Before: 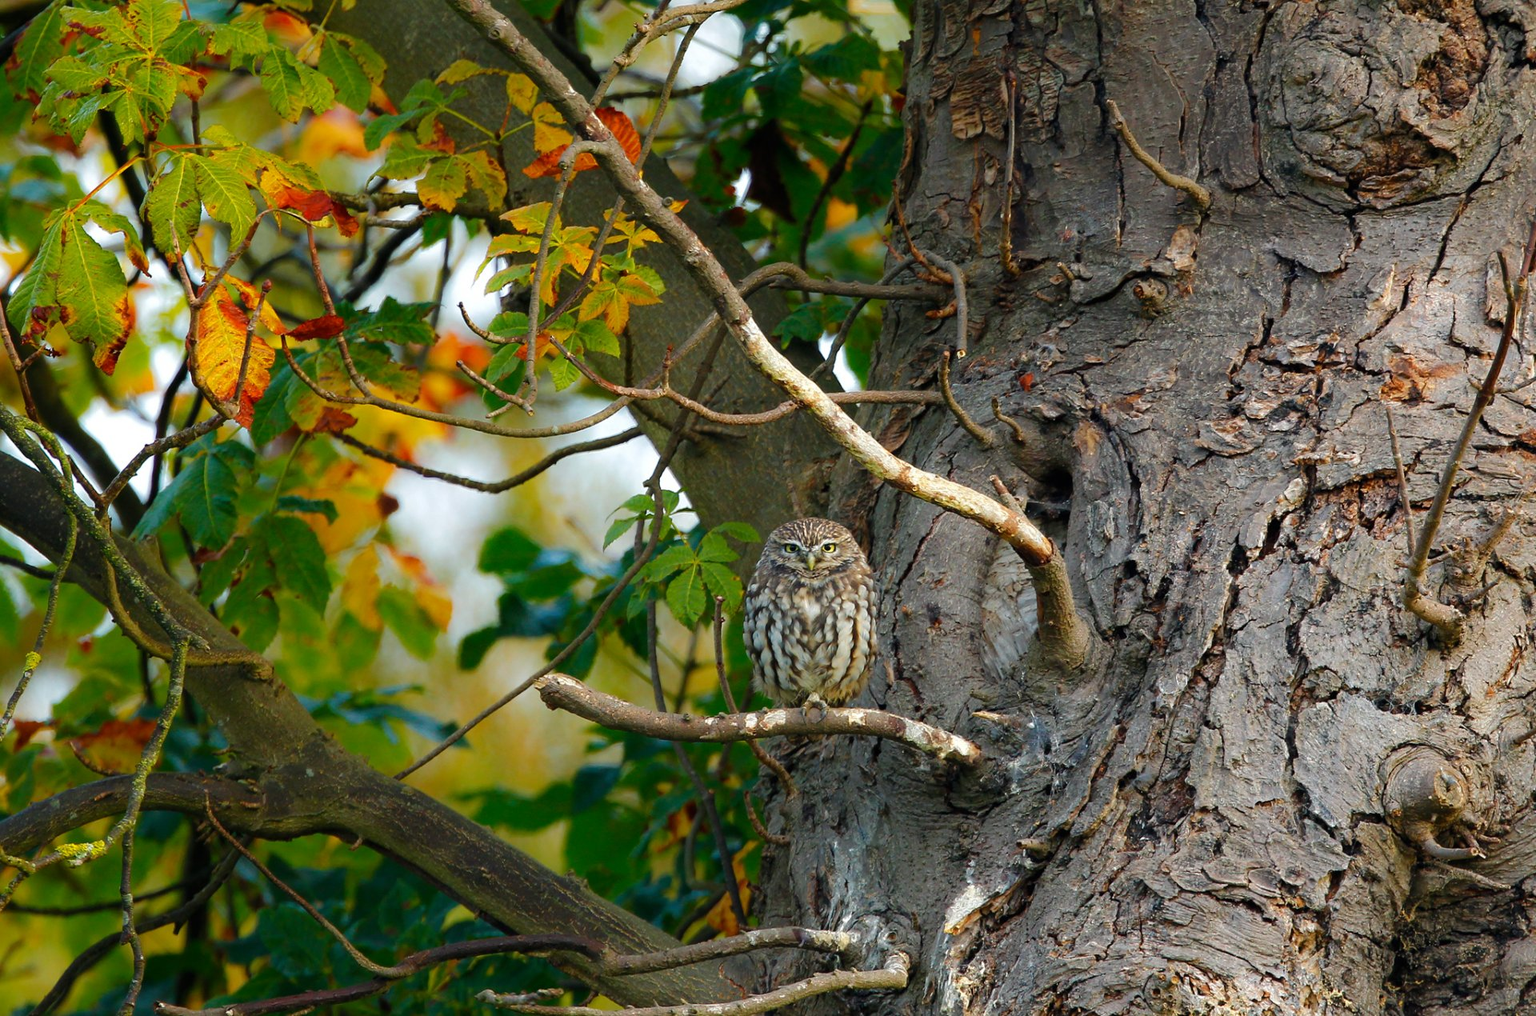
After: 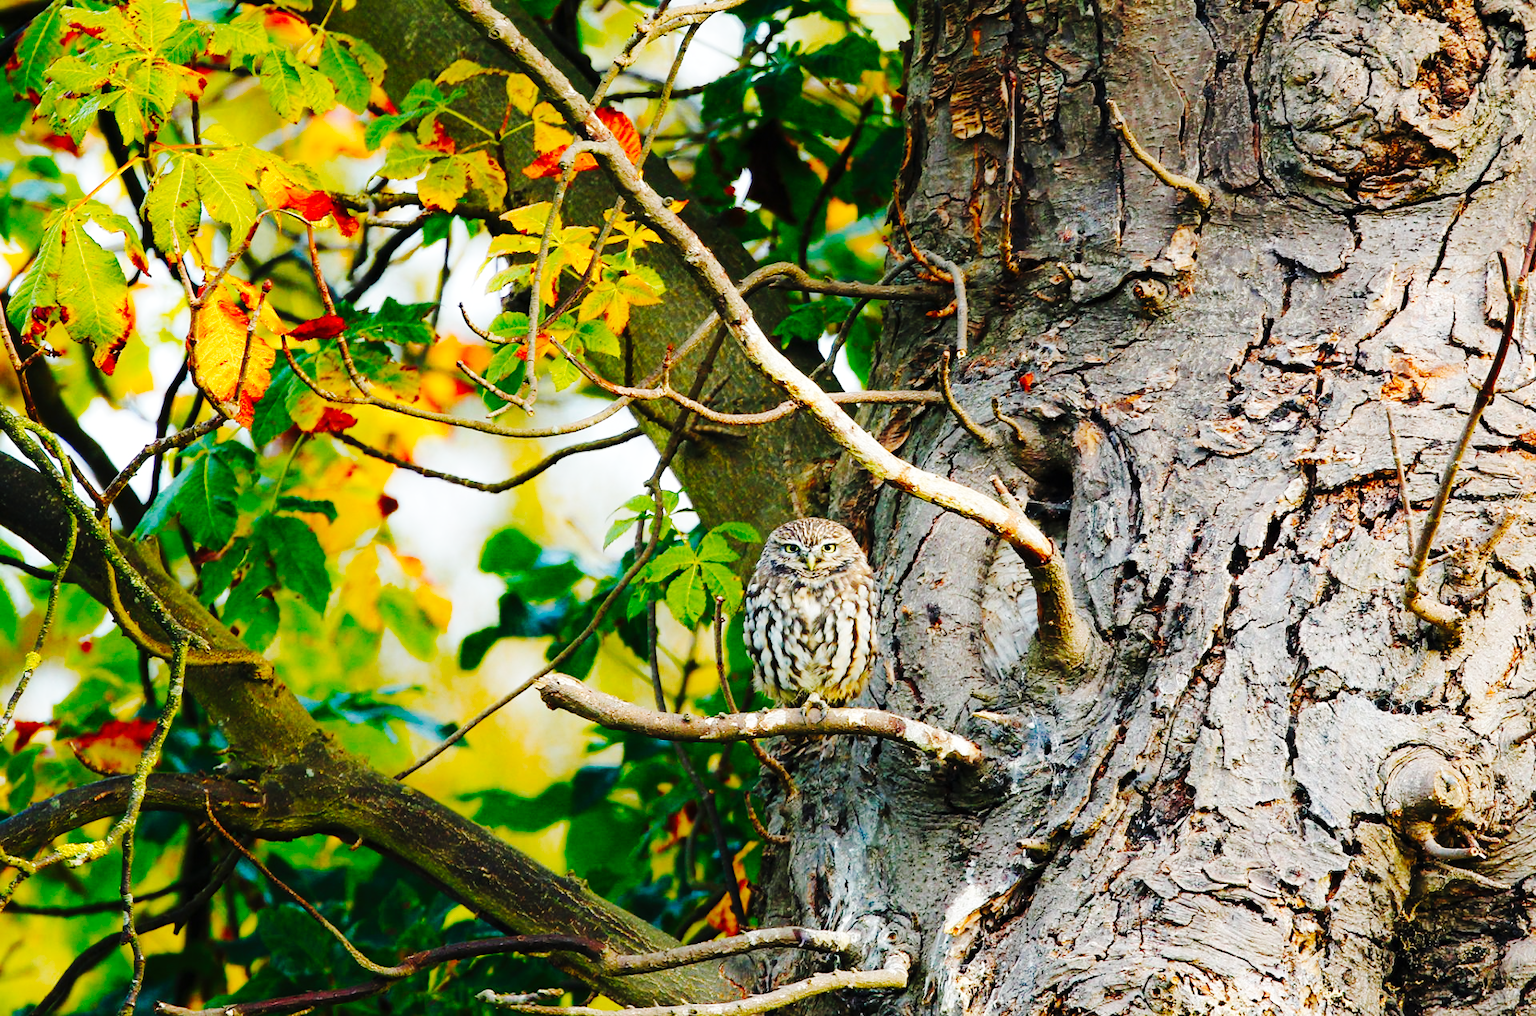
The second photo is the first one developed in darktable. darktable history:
base curve: curves: ch0 [(0, 0) (0.028, 0.03) (0.121, 0.232) (0.46, 0.748) (0.859, 0.968) (1, 1)], preserve colors none
tone curve: curves: ch0 [(0, 0) (0.003, 0.002) (0.011, 0.009) (0.025, 0.019) (0.044, 0.031) (0.069, 0.04) (0.1, 0.059) (0.136, 0.092) (0.177, 0.134) (0.224, 0.192) (0.277, 0.262) (0.335, 0.348) (0.399, 0.446) (0.468, 0.554) (0.543, 0.646) (0.623, 0.731) (0.709, 0.807) (0.801, 0.867) (0.898, 0.931) (1, 1)], preserve colors none
